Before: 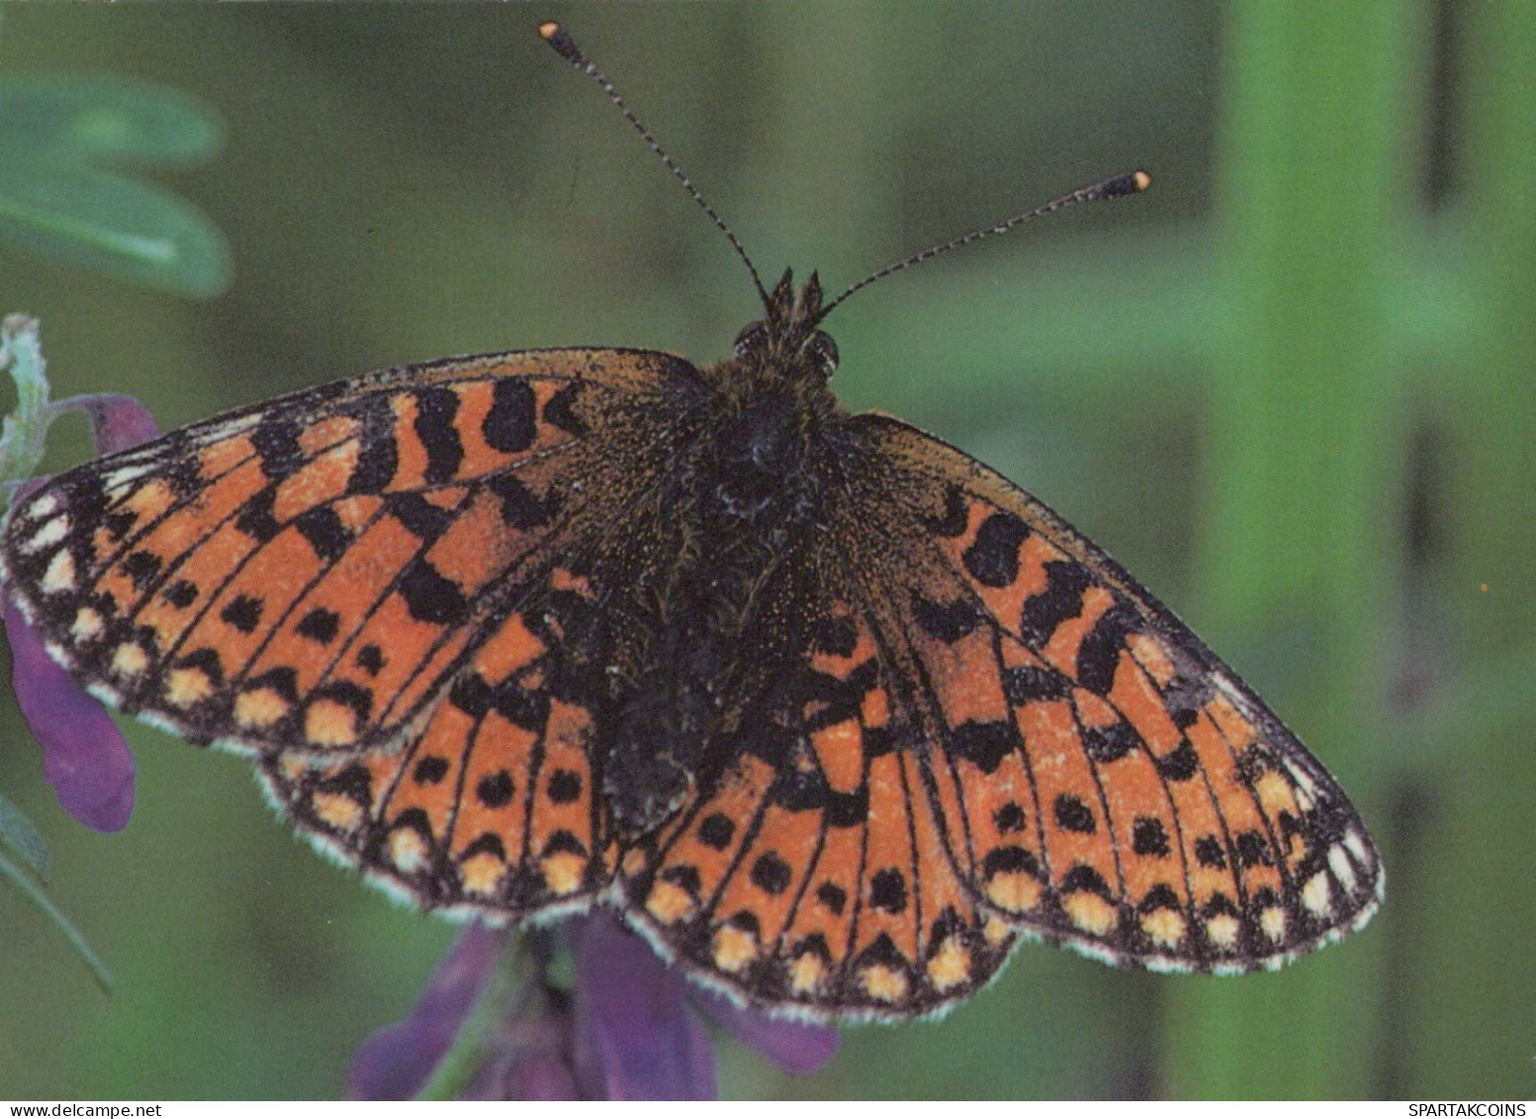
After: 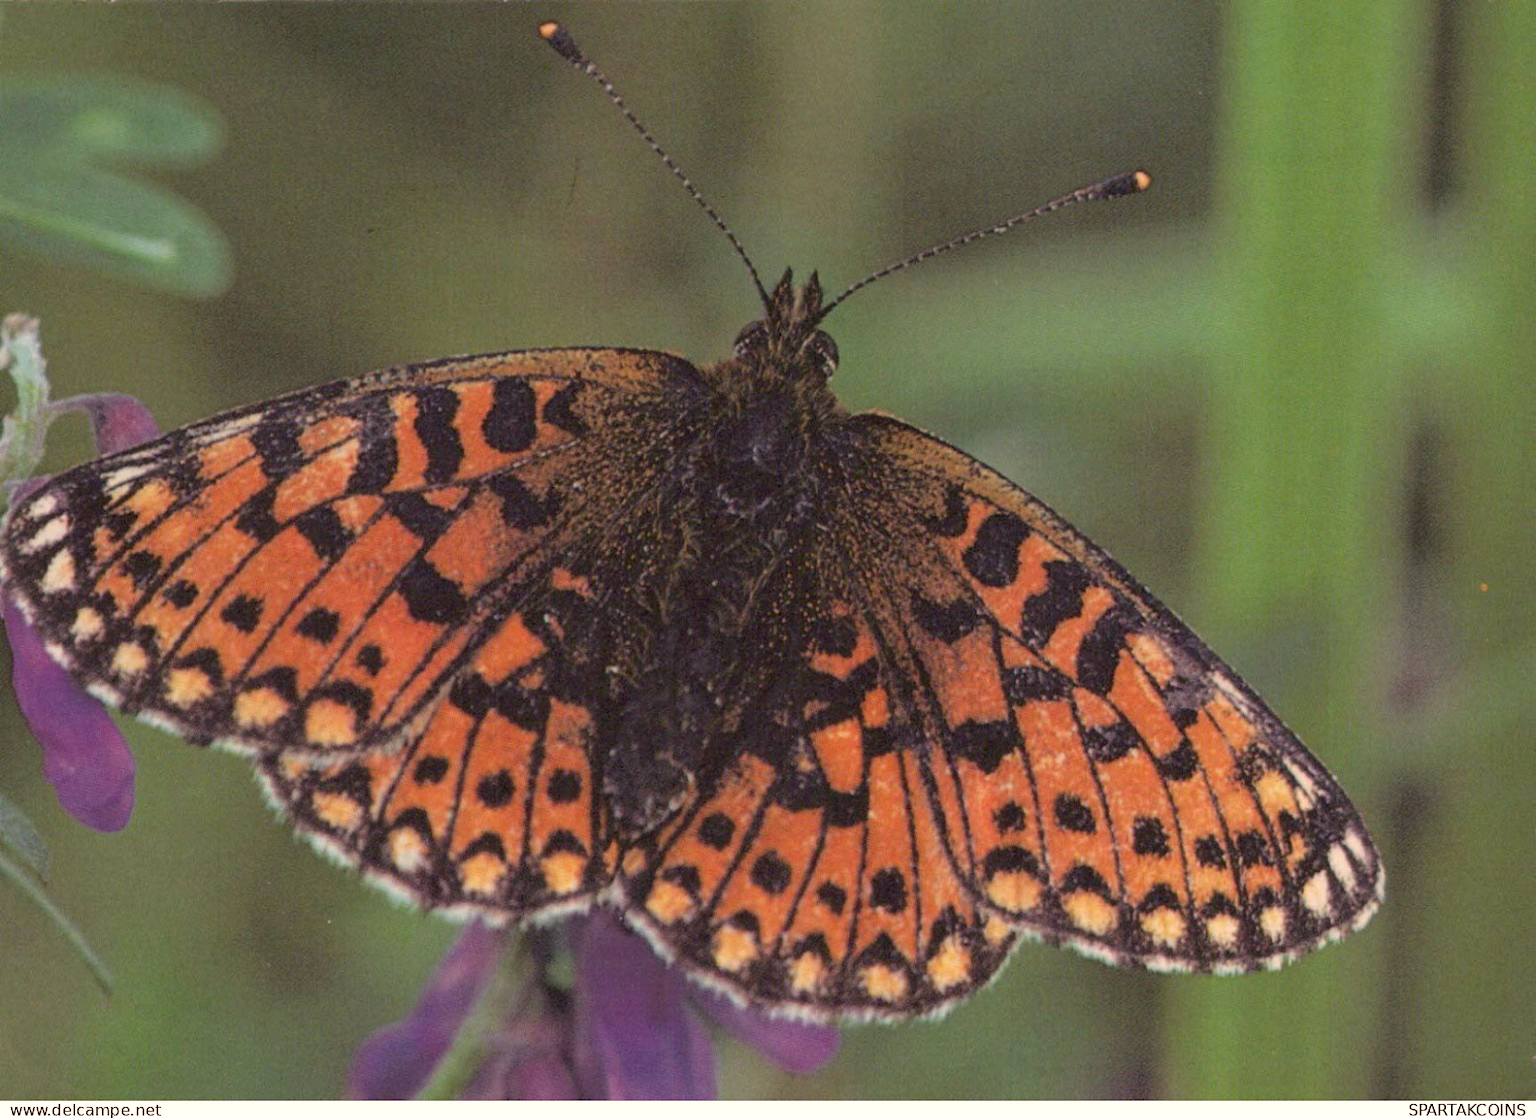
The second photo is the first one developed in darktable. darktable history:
color correction: highlights a* 11.25, highlights b* 11.48
exposure: exposure 0.172 EV, compensate highlight preservation false
